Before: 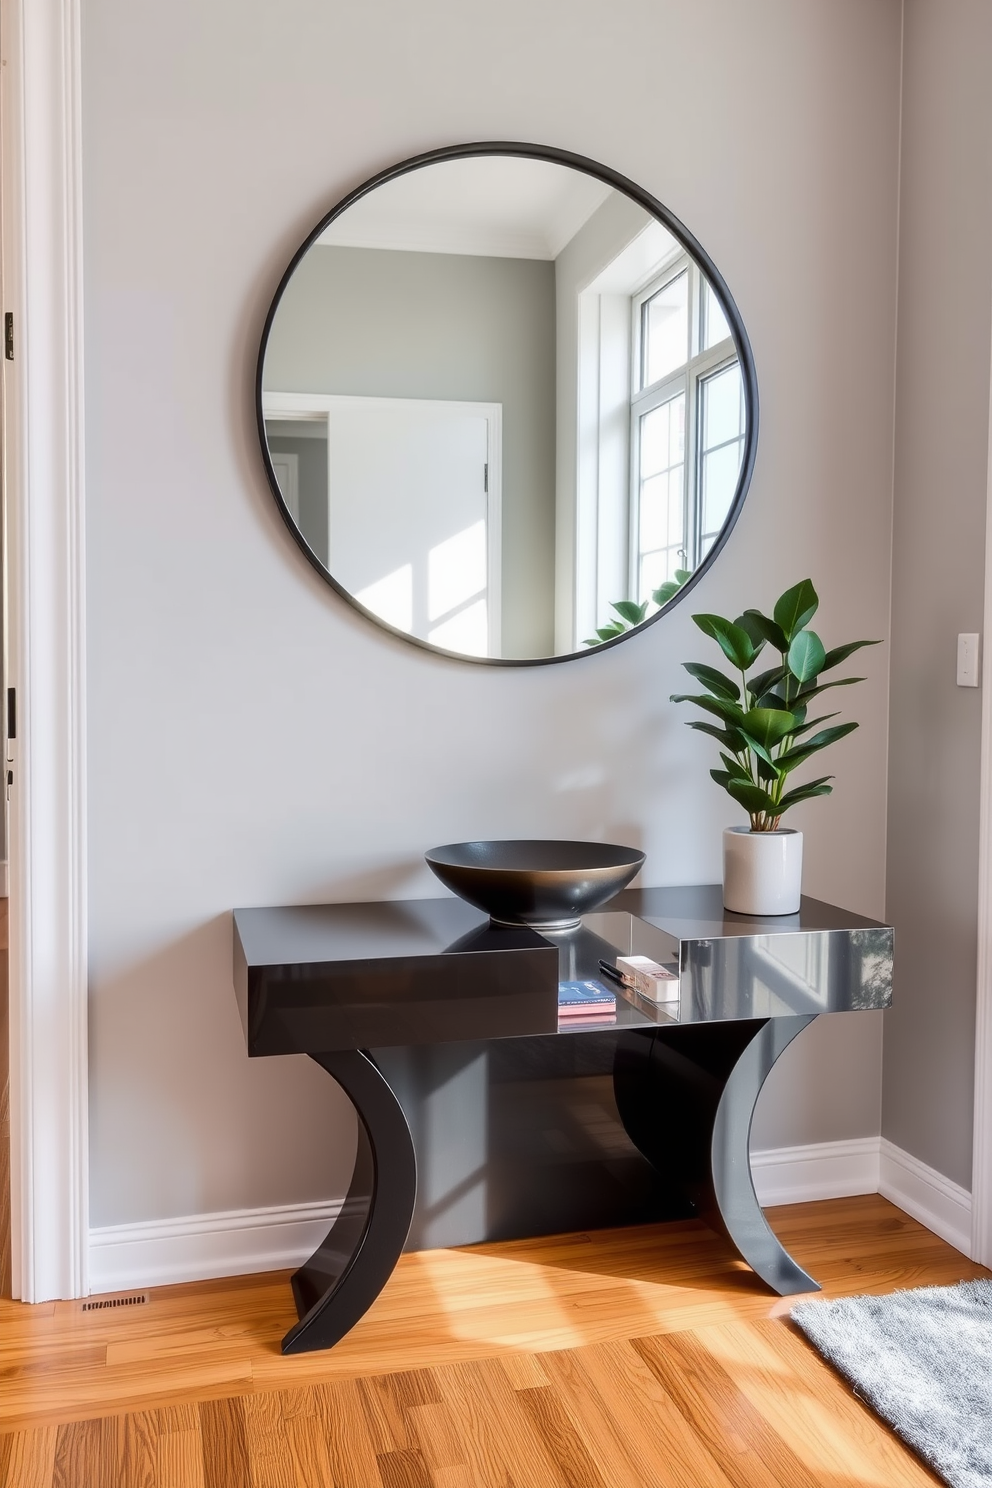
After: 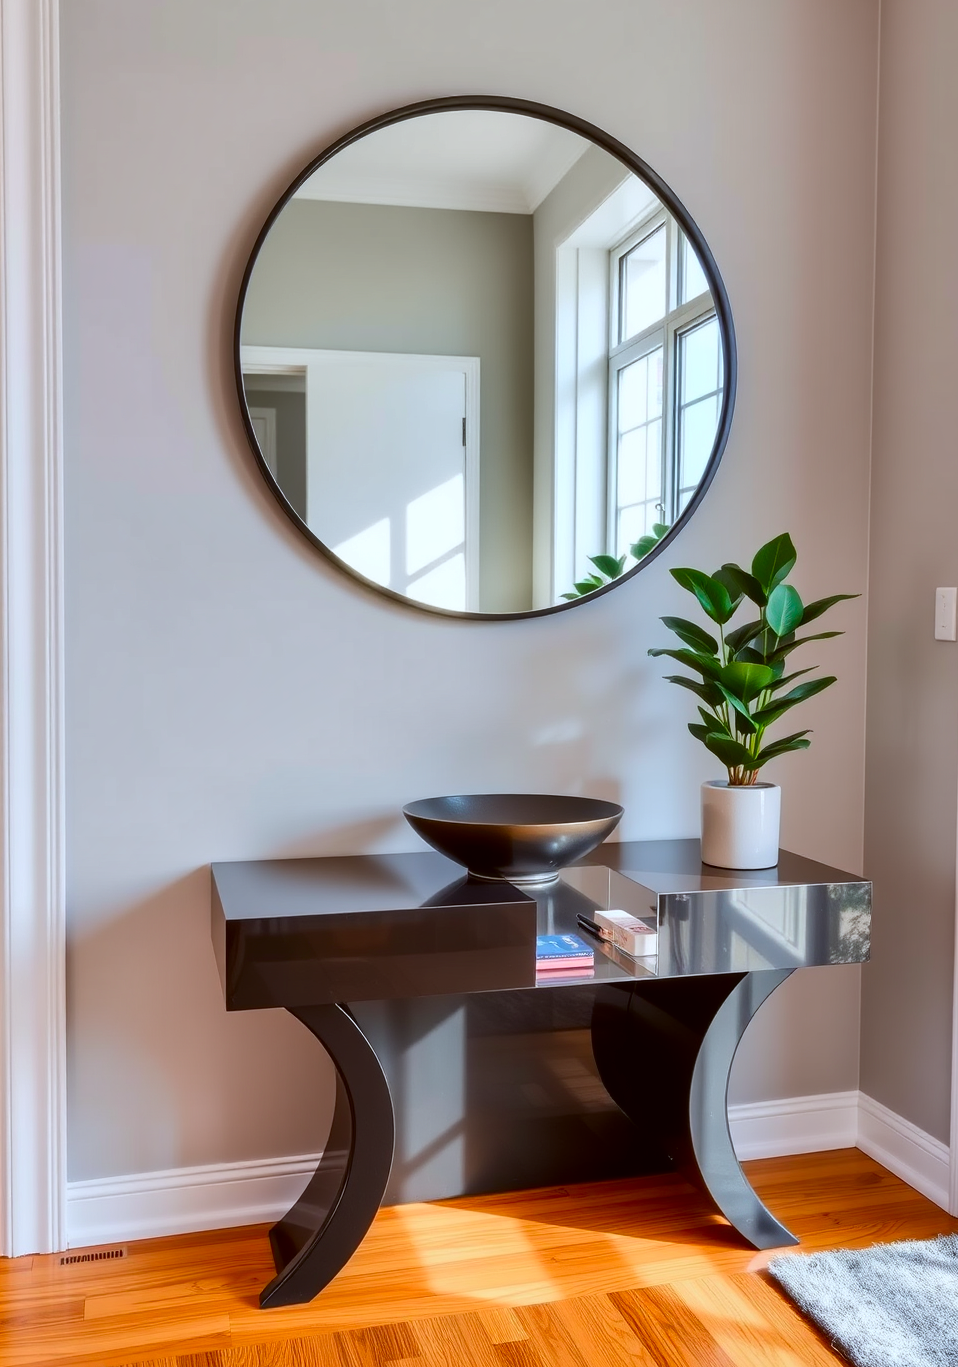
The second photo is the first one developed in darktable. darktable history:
shadows and highlights: soften with gaussian
color correction: highlights a* -3.43, highlights b* -6.75, shadows a* 3.14, shadows b* 5.36
contrast brightness saturation: saturation 0.511
crop: left 2.277%, top 3.114%, right 1.149%, bottom 4.951%
